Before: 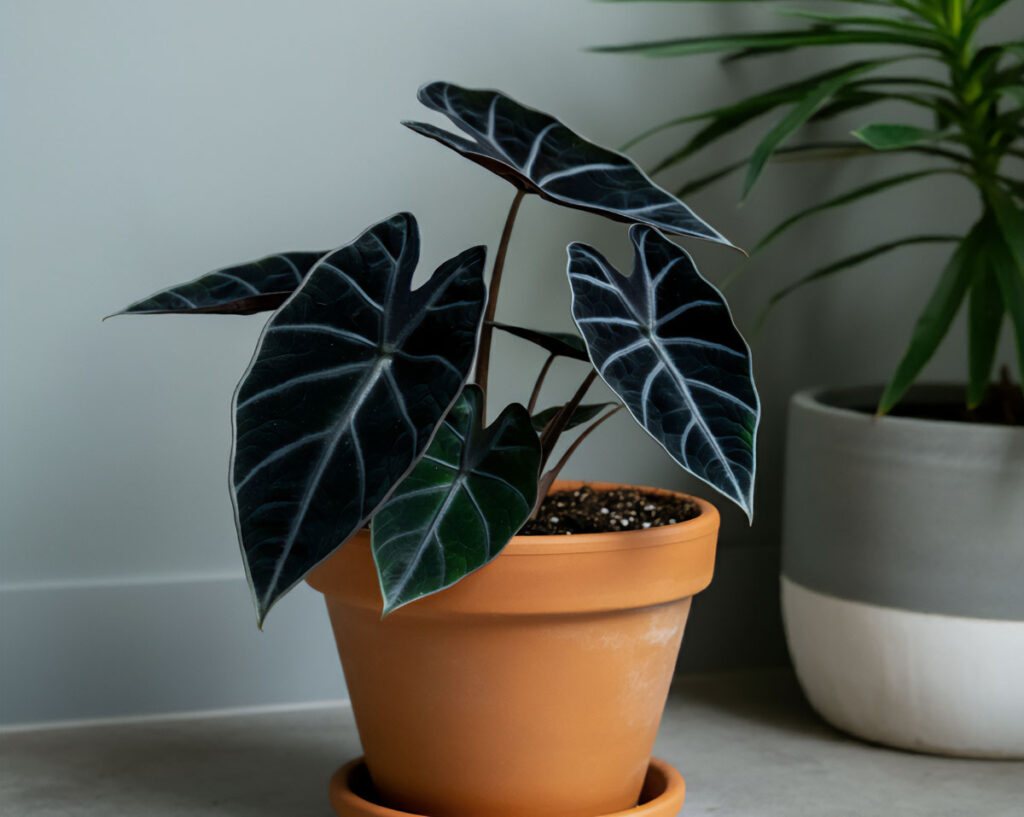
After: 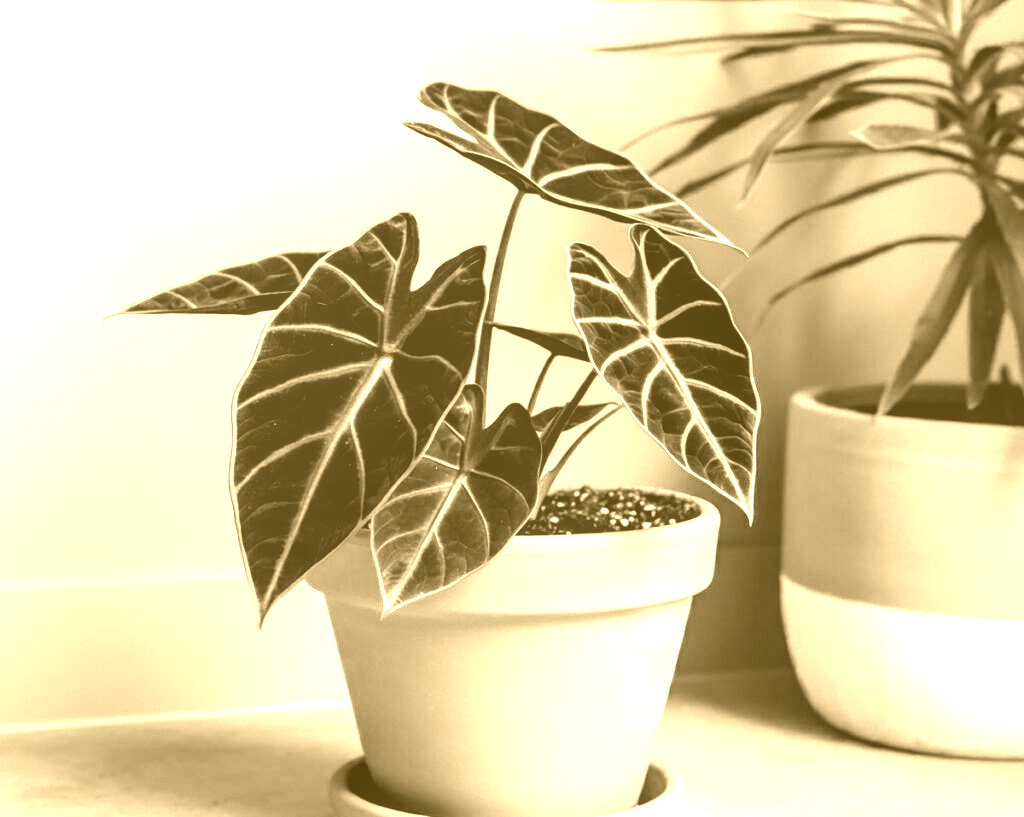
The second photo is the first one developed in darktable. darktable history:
colorize: hue 36°, source mix 100%
exposure: black level correction 0, exposure 1.2 EV, compensate highlight preservation false
local contrast: on, module defaults
tone curve: curves: ch0 [(0, 0.019) (0.066, 0.043) (0.189, 0.182) (0.359, 0.417) (0.485, 0.576) (0.656, 0.734) (0.851, 0.861) (0.997, 0.959)]; ch1 [(0, 0) (0.179, 0.123) (0.381, 0.36) (0.425, 0.41) (0.474, 0.472) (0.499, 0.501) (0.514, 0.517) (0.571, 0.584) (0.649, 0.677) (0.812, 0.856) (1, 1)]; ch2 [(0, 0) (0.246, 0.214) (0.421, 0.427) (0.459, 0.484) (0.5, 0.504) (0.518, 0.523) (0.529, 0.544) (0.56, 0.581) (0.617, 0.631) (0.744, 0.734) (0.867, 0.821) (0.993, 0.889)], color space Lab, independent channels, preserve colors none
